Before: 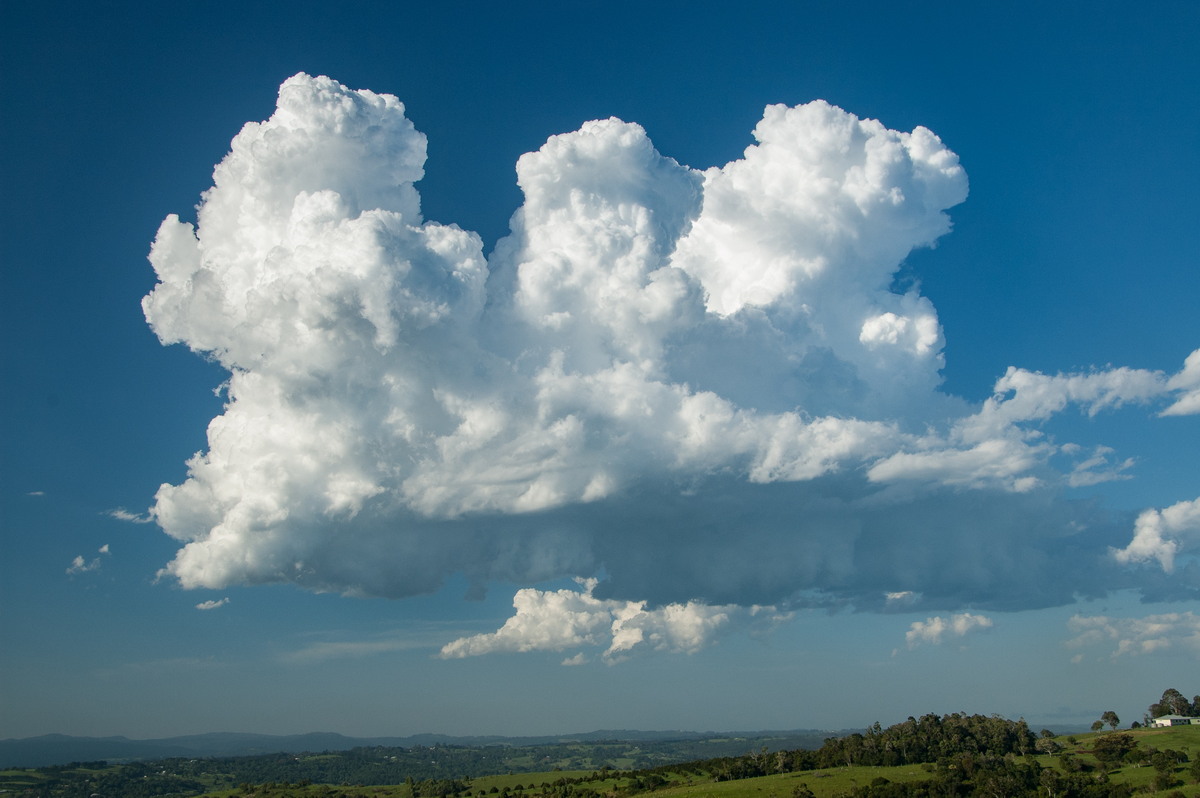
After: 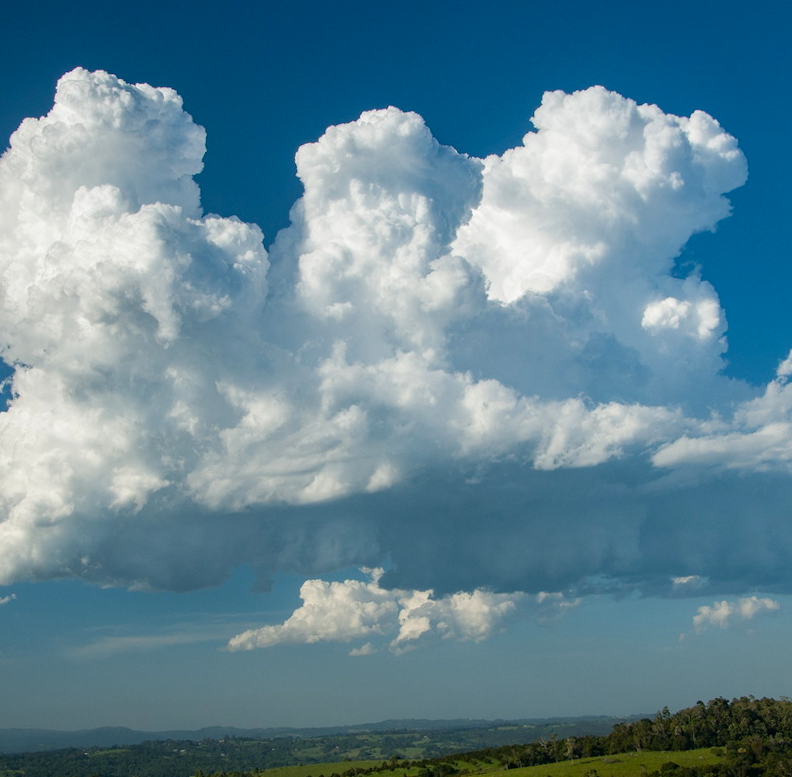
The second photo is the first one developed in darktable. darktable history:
rotate and perspective: rotation -1°, crop left 0.011, crop right 0.989, crop top 0.025, crop bottom 0.975
color balance rgb: perceptual saturation grading › global saturation 10%, global vibrance 10%
crop and rotate: left 17.732%, right 15.423%
